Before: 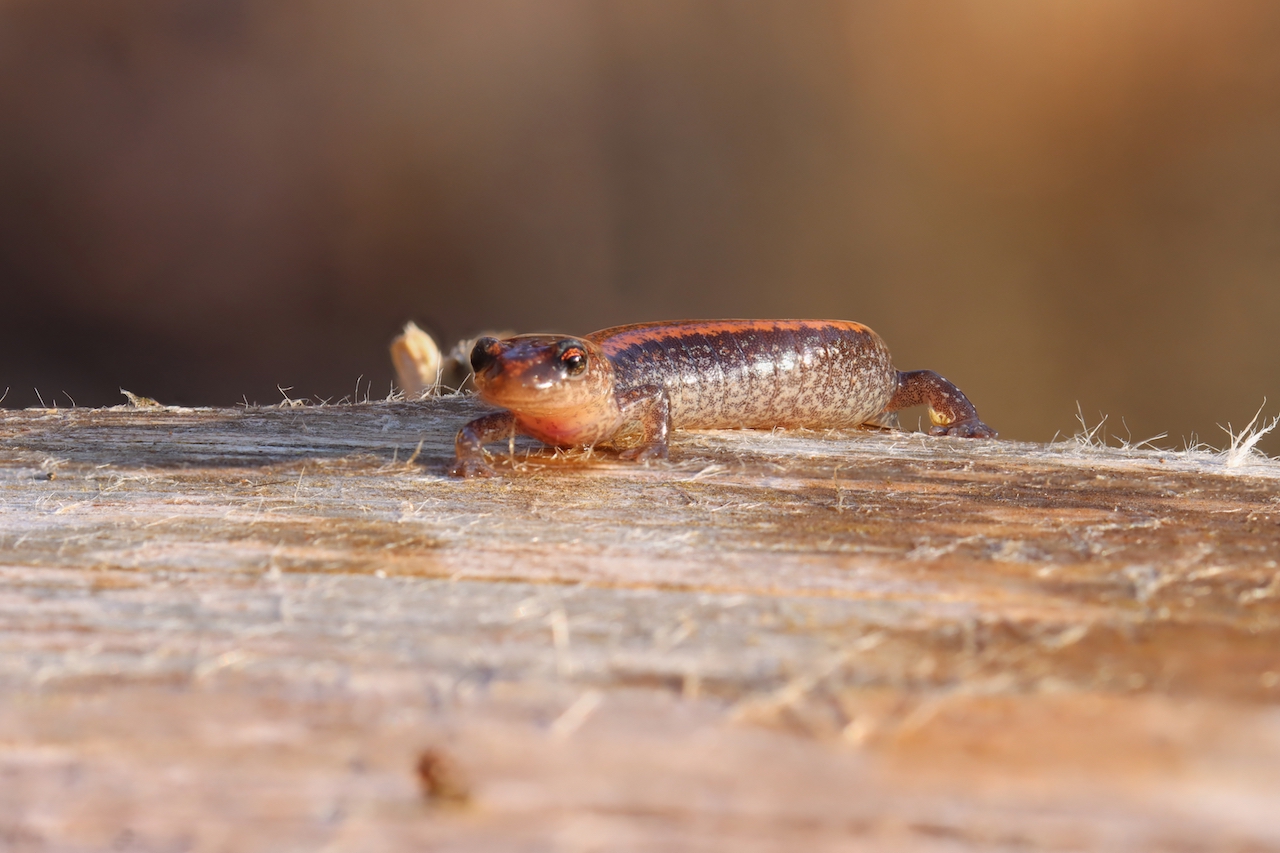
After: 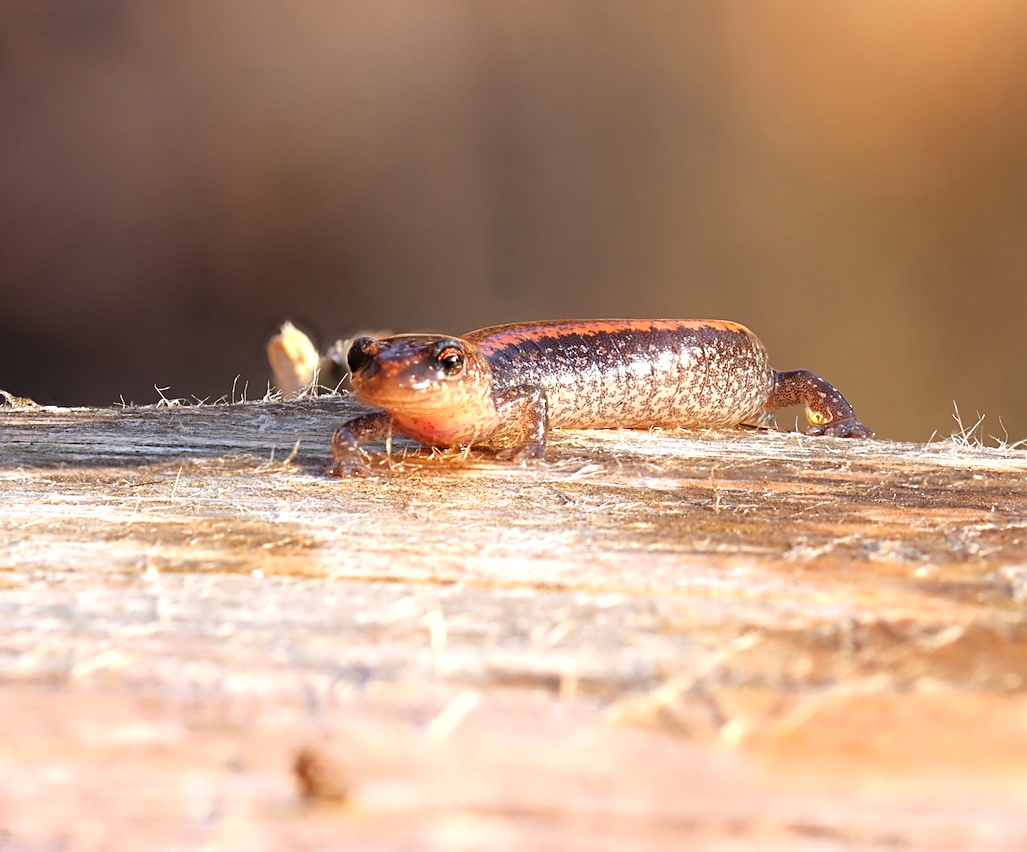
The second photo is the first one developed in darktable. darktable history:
crop and rotate: left 9.613%, right 10.149%
tone equalizer: -8 EV -0.768 EV, -7 EV -0.667 EV, -6 EV -0.569 EV, -5 EV -0.398 EV, -3 EV 0.389 EV, -2 EV 0.6 EV, -1 EV 0.692 EV, +0 EV 0.736 EV
sharpen: on, module defaults
